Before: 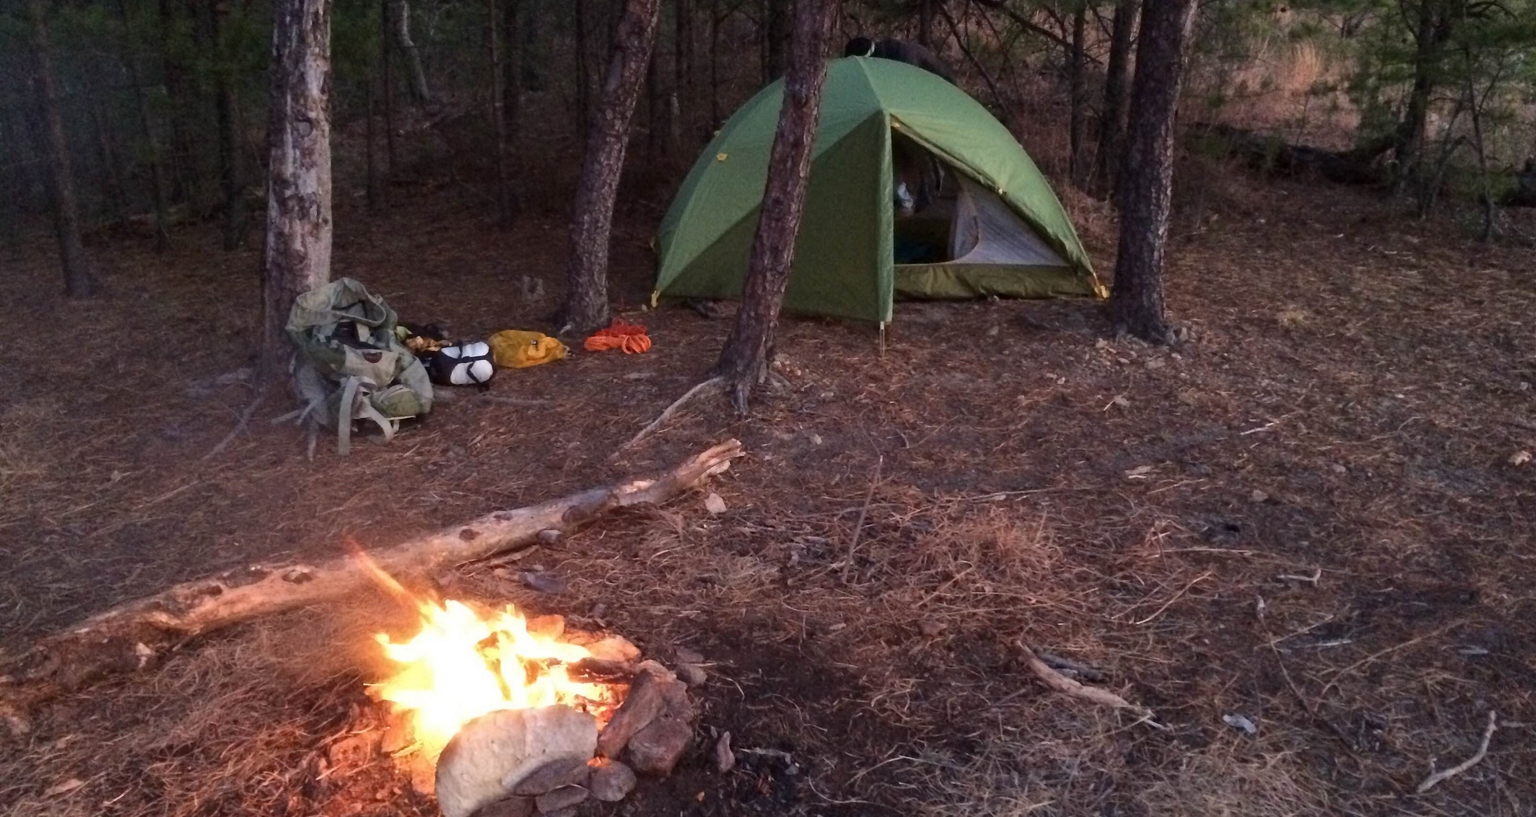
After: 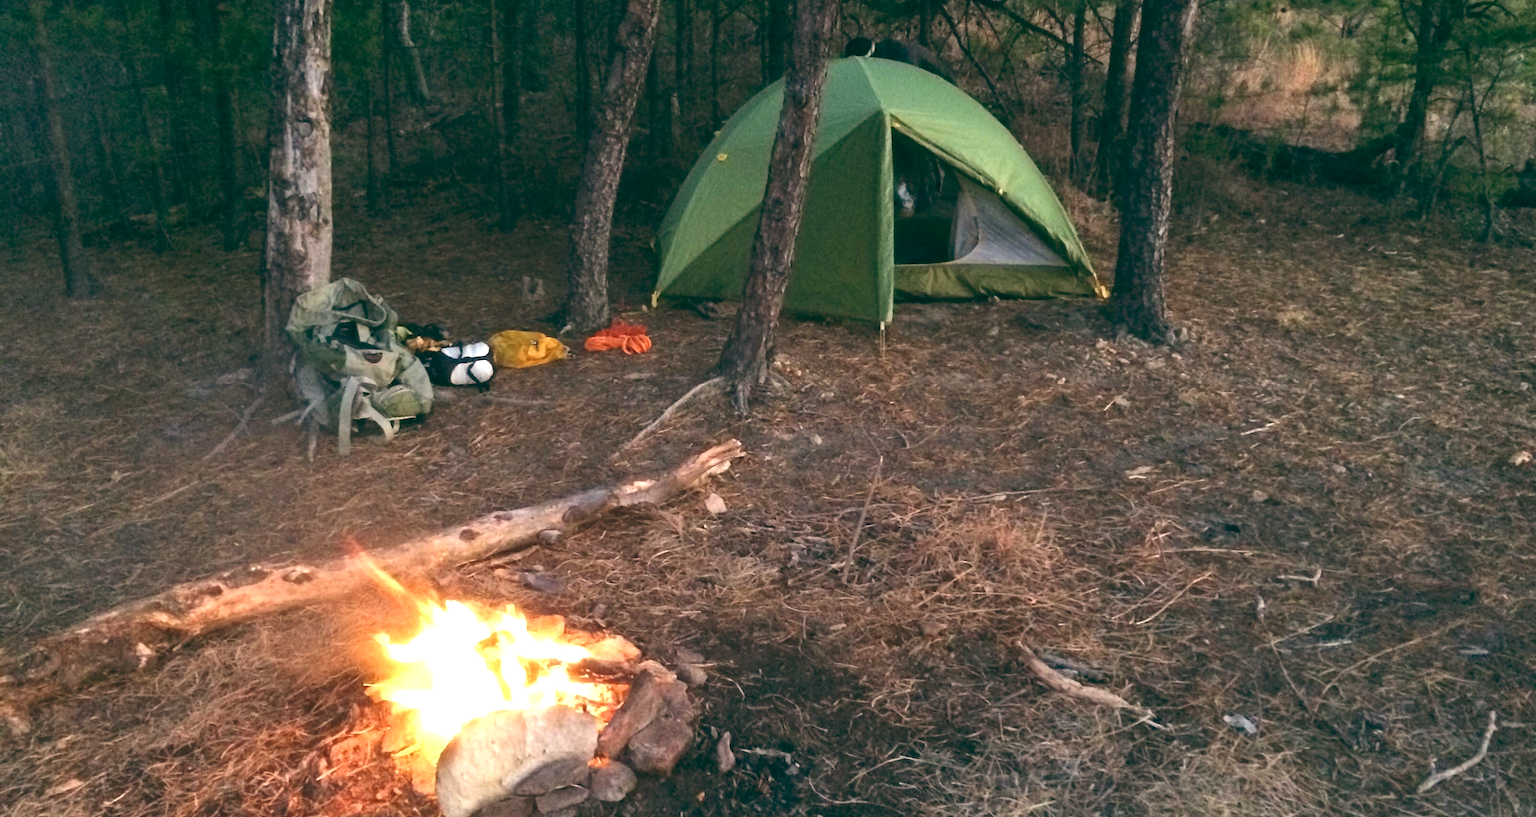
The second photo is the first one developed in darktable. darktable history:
exposure: exposure 0.921 EV, compensate highlight preservation false
color balance: lift [1.005, 0.99, 1.007, 1.01], gamma [1, 1.034, 1.032, 0.966], gain [0.873, 1.055, 1.067, 0.933]
